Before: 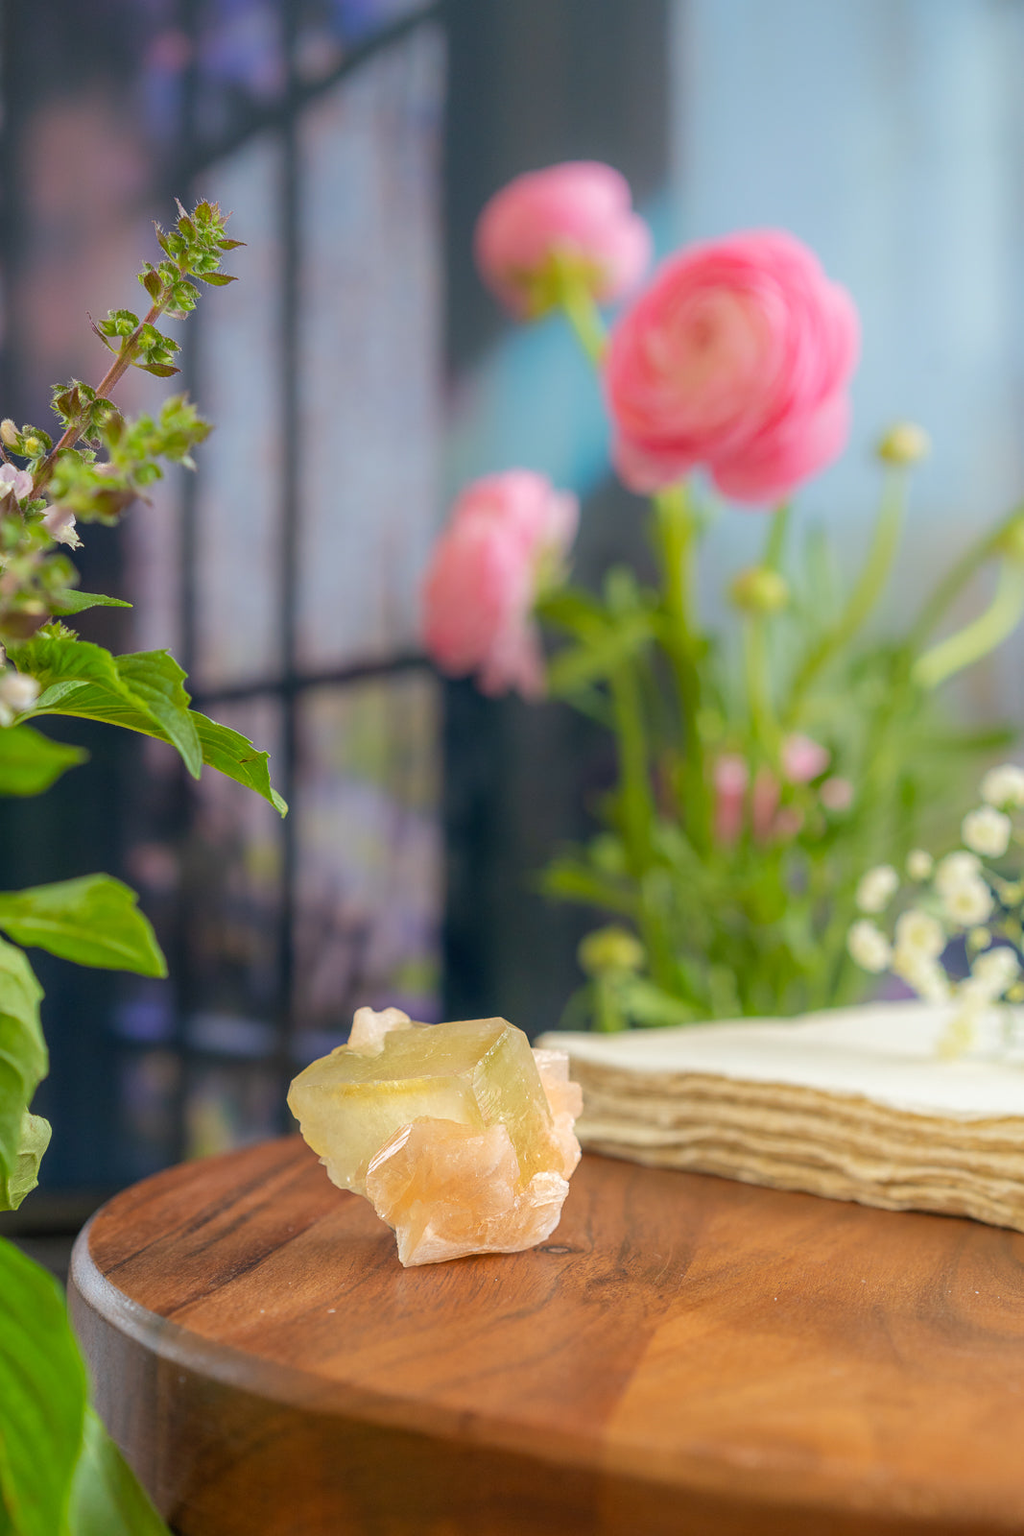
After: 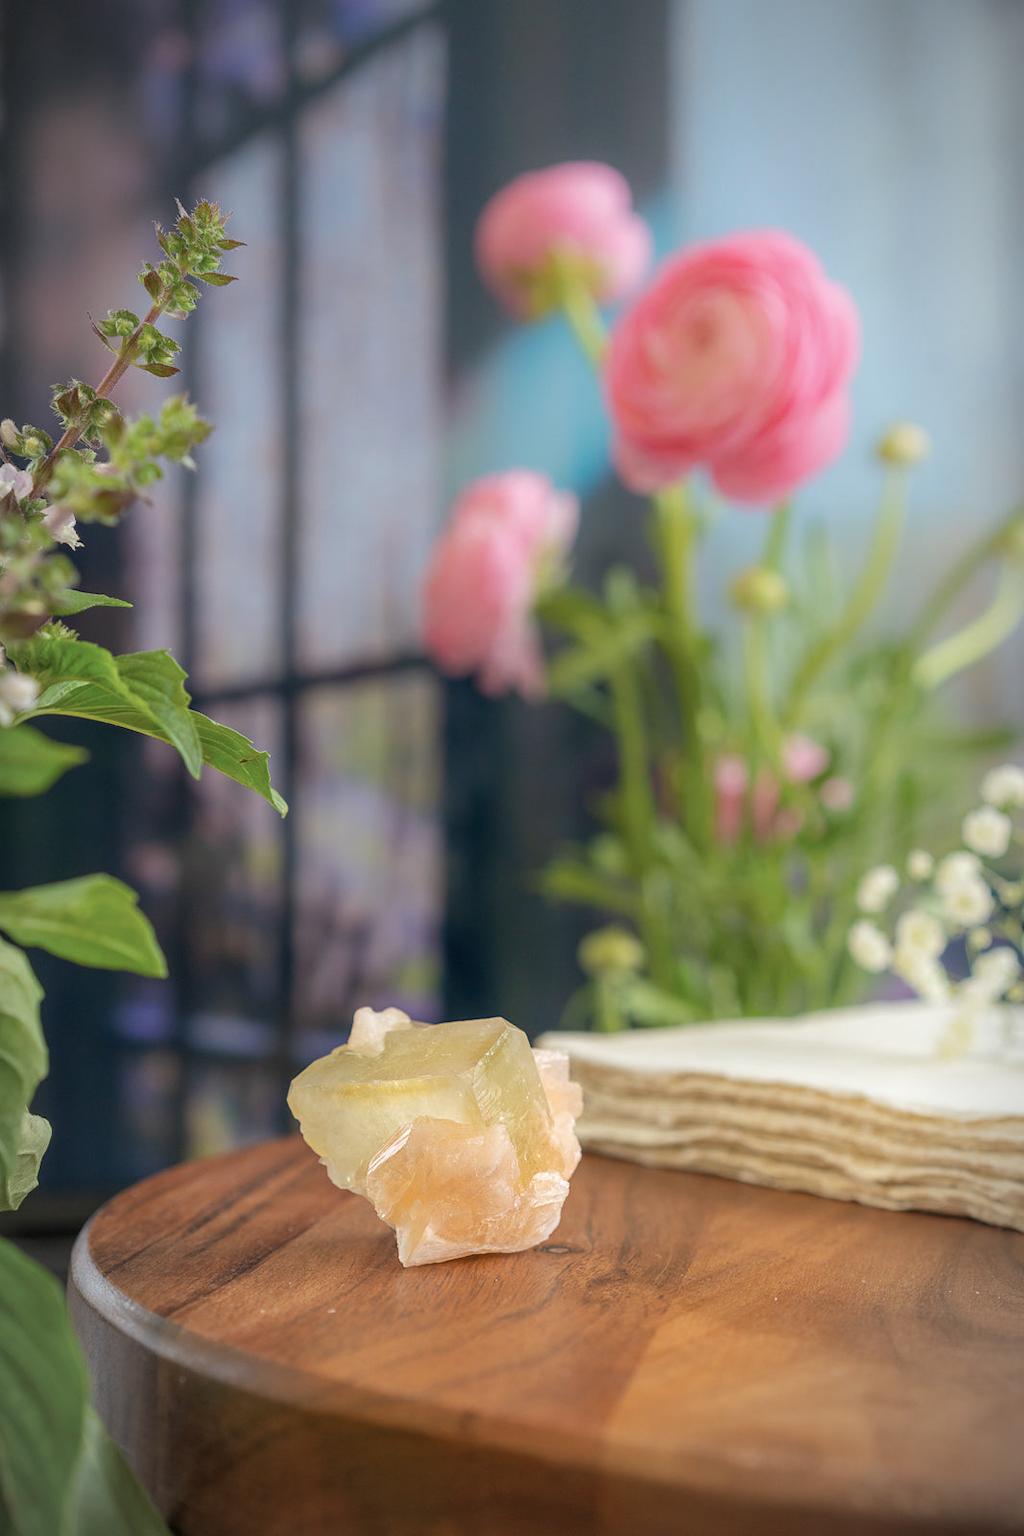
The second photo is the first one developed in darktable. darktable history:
color zones: curves: ch0 [(0, 0.5) (0.143, 0.5) (0.286, 0.5) (0.429, 0.504) (0.571, 0.5) (0.714, 0.509) (0.857, 0.5) (1, 0.5)]; ch1 [(0, 0.425) (0.143, 0.425) (0.286, 0.375) (0.429, 0.405) (0.571, 0.5) (0.714, 0.47) (0.857, 0.425) (1, 0.435)]; ch2 [(0, 0.5) (0.143, 0.5) (0.286, 0.5) (0.429, 0.517) (0.571, 0.5) (0.714, 0.51) (0.857, 0.5) (1, 0.5)]
vignetting: fall-off start 87%, automatic ratio true
